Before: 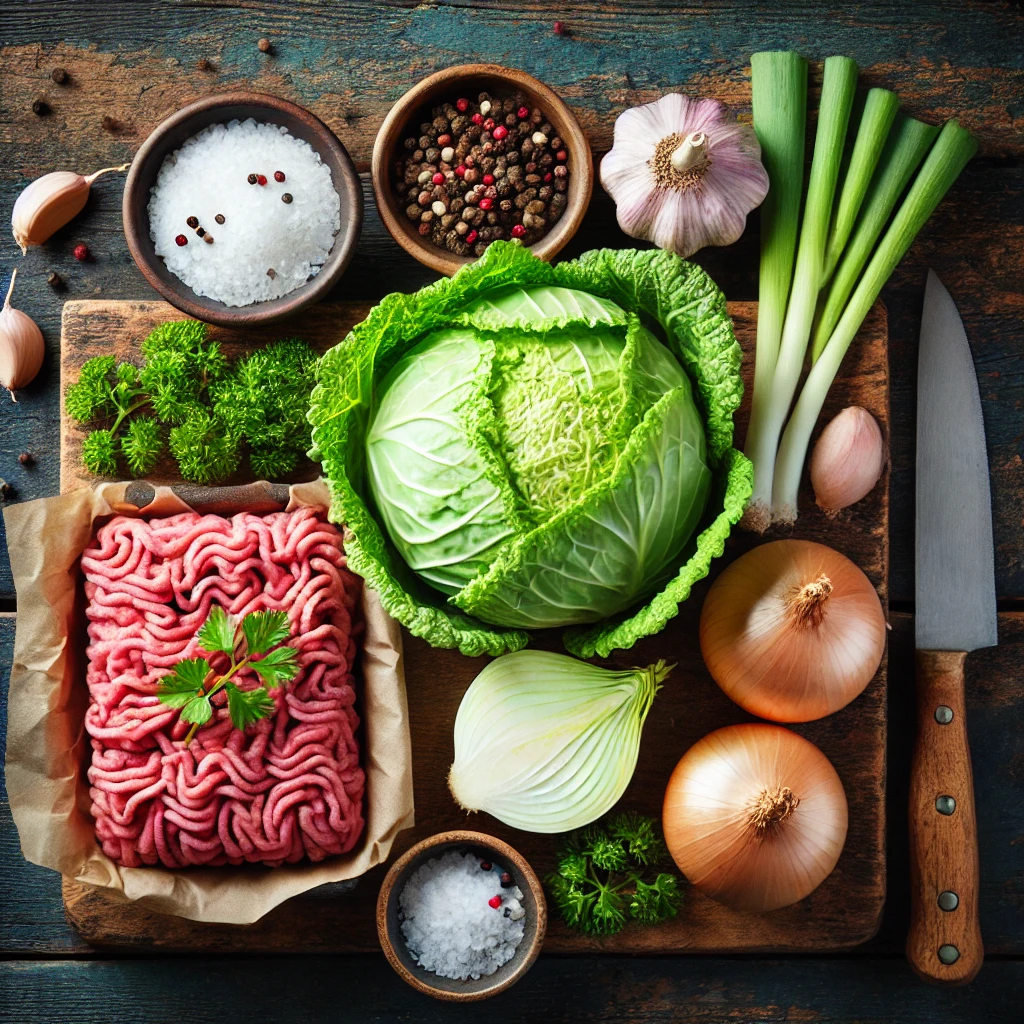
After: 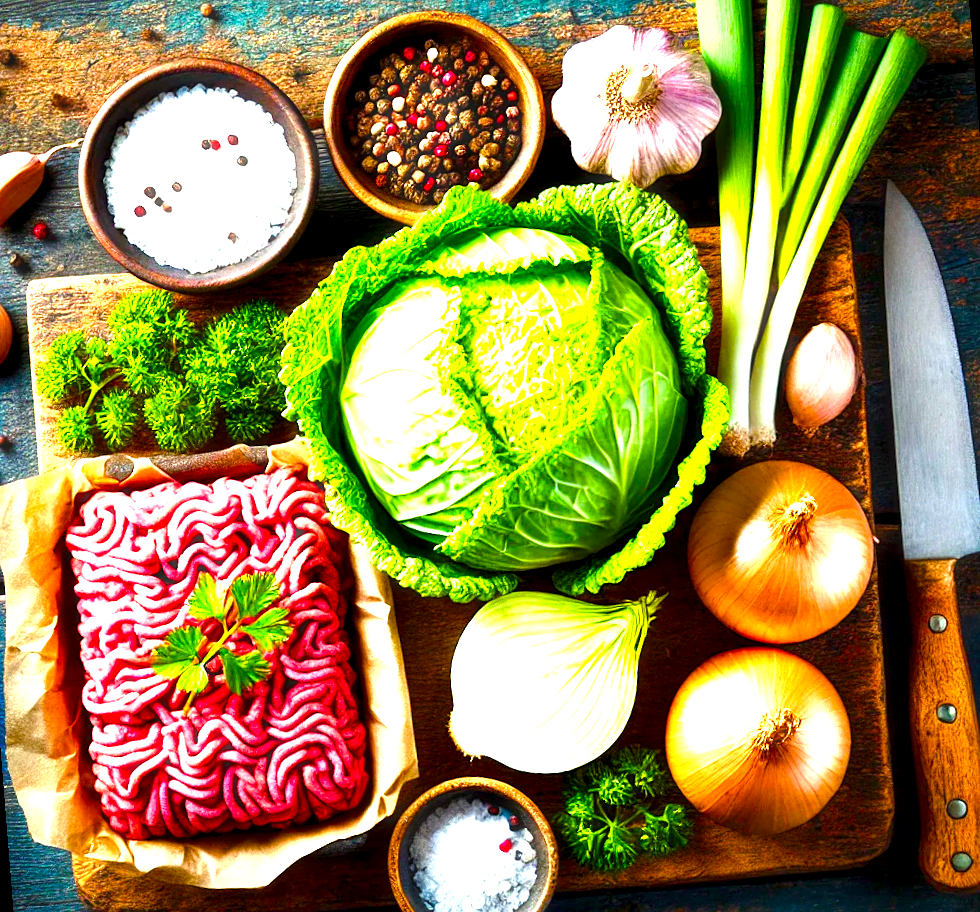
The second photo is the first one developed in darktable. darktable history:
rotate and perspective: rotation -4.57°, crop left 0.054, crop right 0.944, crop top 0.087, crop bottom 0.914
contrast brightness saturation: contrast -0.02, brightness -0.01, saturation 0.03
local contrast: highlights 123%, shadows 126%, detail 140%, midtone range 0.254
haze removal: strength -0.1, adaptive false
sharpen: amount 0.2
exposure: black level correction 0, exposure 0.9 EV, compensate highlight preservation false
color balance rgb: linear chroma grading › global chroma 25%, perceptual saturation grading › global saturation 45%, perceptual saturation grading › highlights -50%, perceptual saturation grading › shadows 30%, perceptual brilliance grading › global brilliance 18%, global vibrance 40%
